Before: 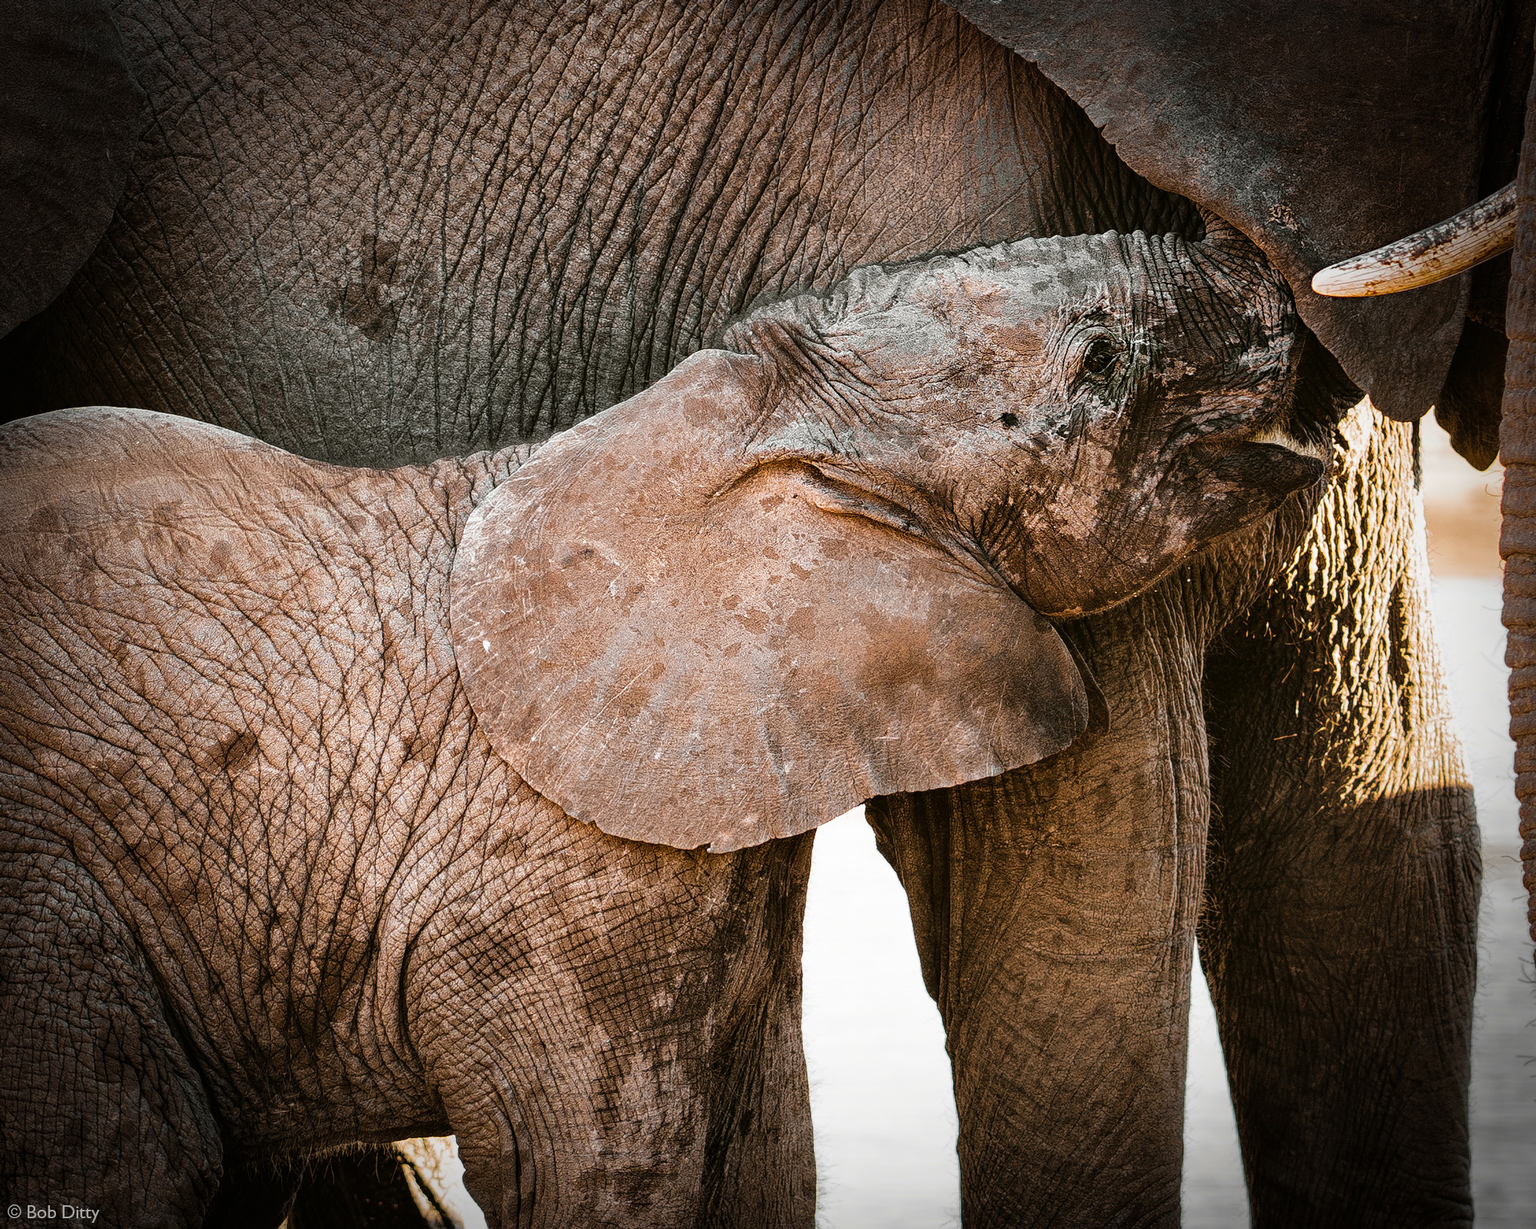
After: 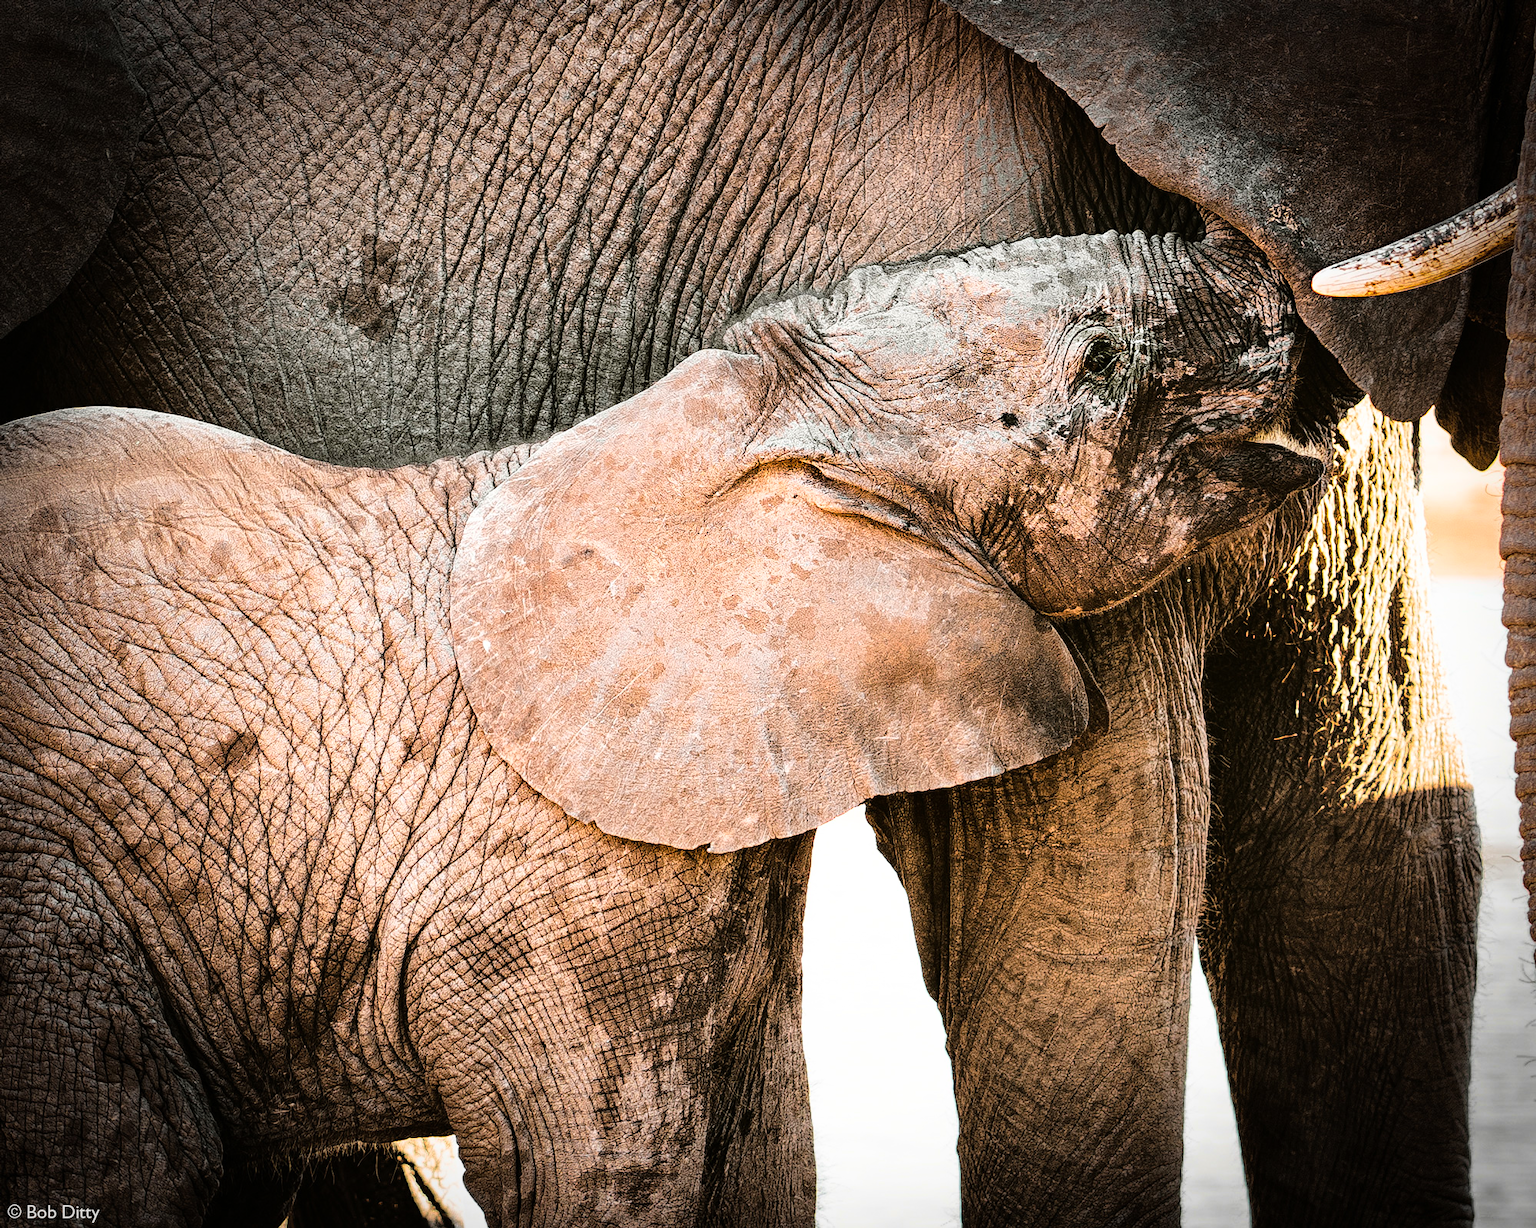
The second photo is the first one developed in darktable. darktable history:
base curve: curves: ch0 [(0, 0) (0.008, 0.007) (0.022, 0.029) (0.048, 0.089) (0.092, 0.197) (0.191, 0.399) (0.275, 0.534) (0.357, 0.65) (0.477, 0.78) (0.542, 0.833) (0.799, 0.973) (1, 1)]
